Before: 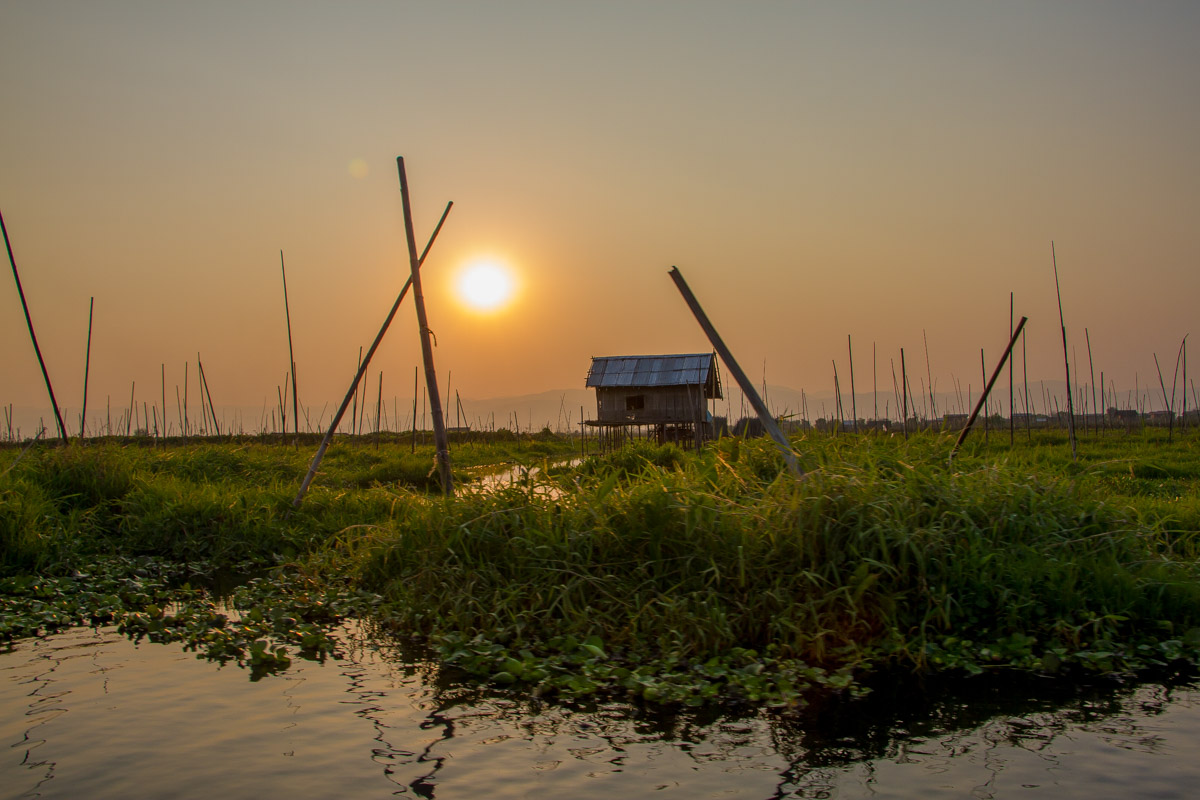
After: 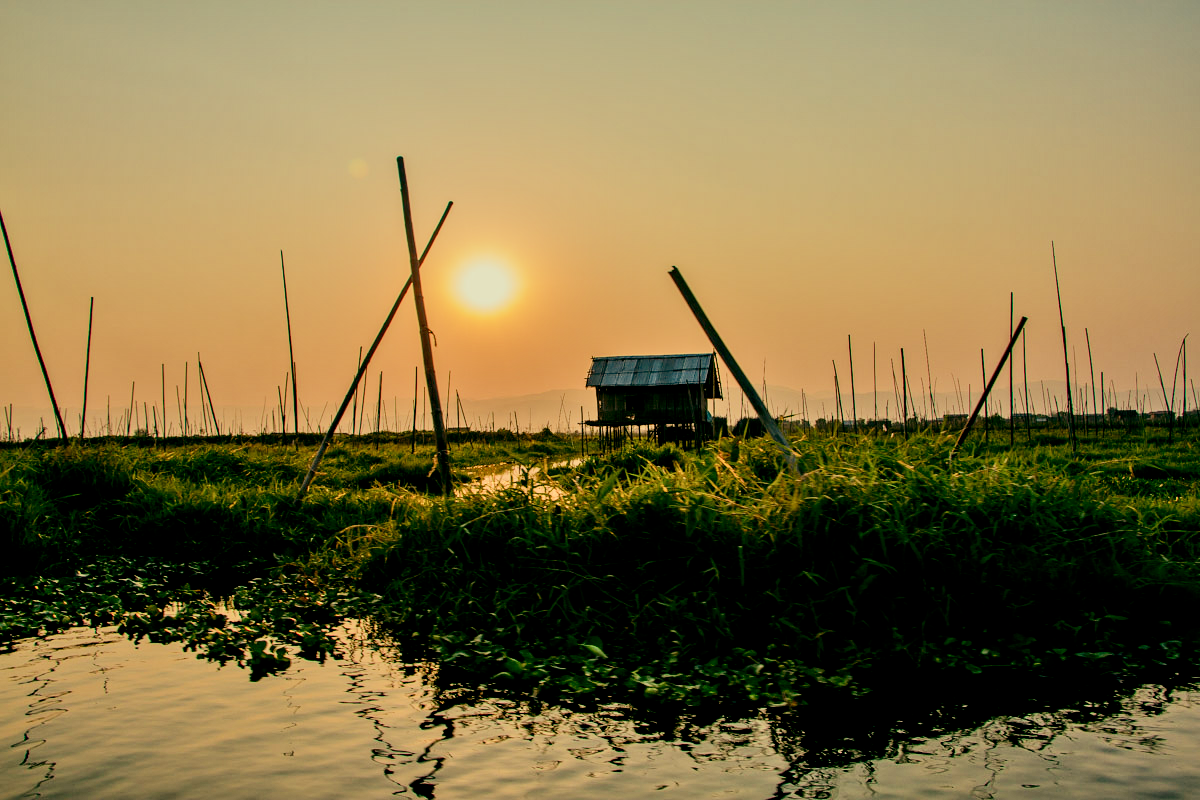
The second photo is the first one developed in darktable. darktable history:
contrast brightness saturation: contrast 0.28
filmic rgb: black relative exposure -7.65 EV, white relative exposure 4.56 EV, hardness 3.61
color balance: mode lift, gamma, gain (sRGB), lift [1, 0.69, 1, 1], gamma [1, 1.482, 1, 1], gain [1, 1, 1, 0.802]
tone equalizer: -7 EV 0.15 EV, -6 EV 0.6 EV, -5 EV 1.15 EV, -4 EV 1.33 EV, -3 EV 1.15 EV, -2 EV 0.6 EV, -1 EV 0.15 EV, mask exposure compensation -0.5 EV
exposure: black level correction 0.009, exposure -0.159 EV, compensate highlight preservation false
